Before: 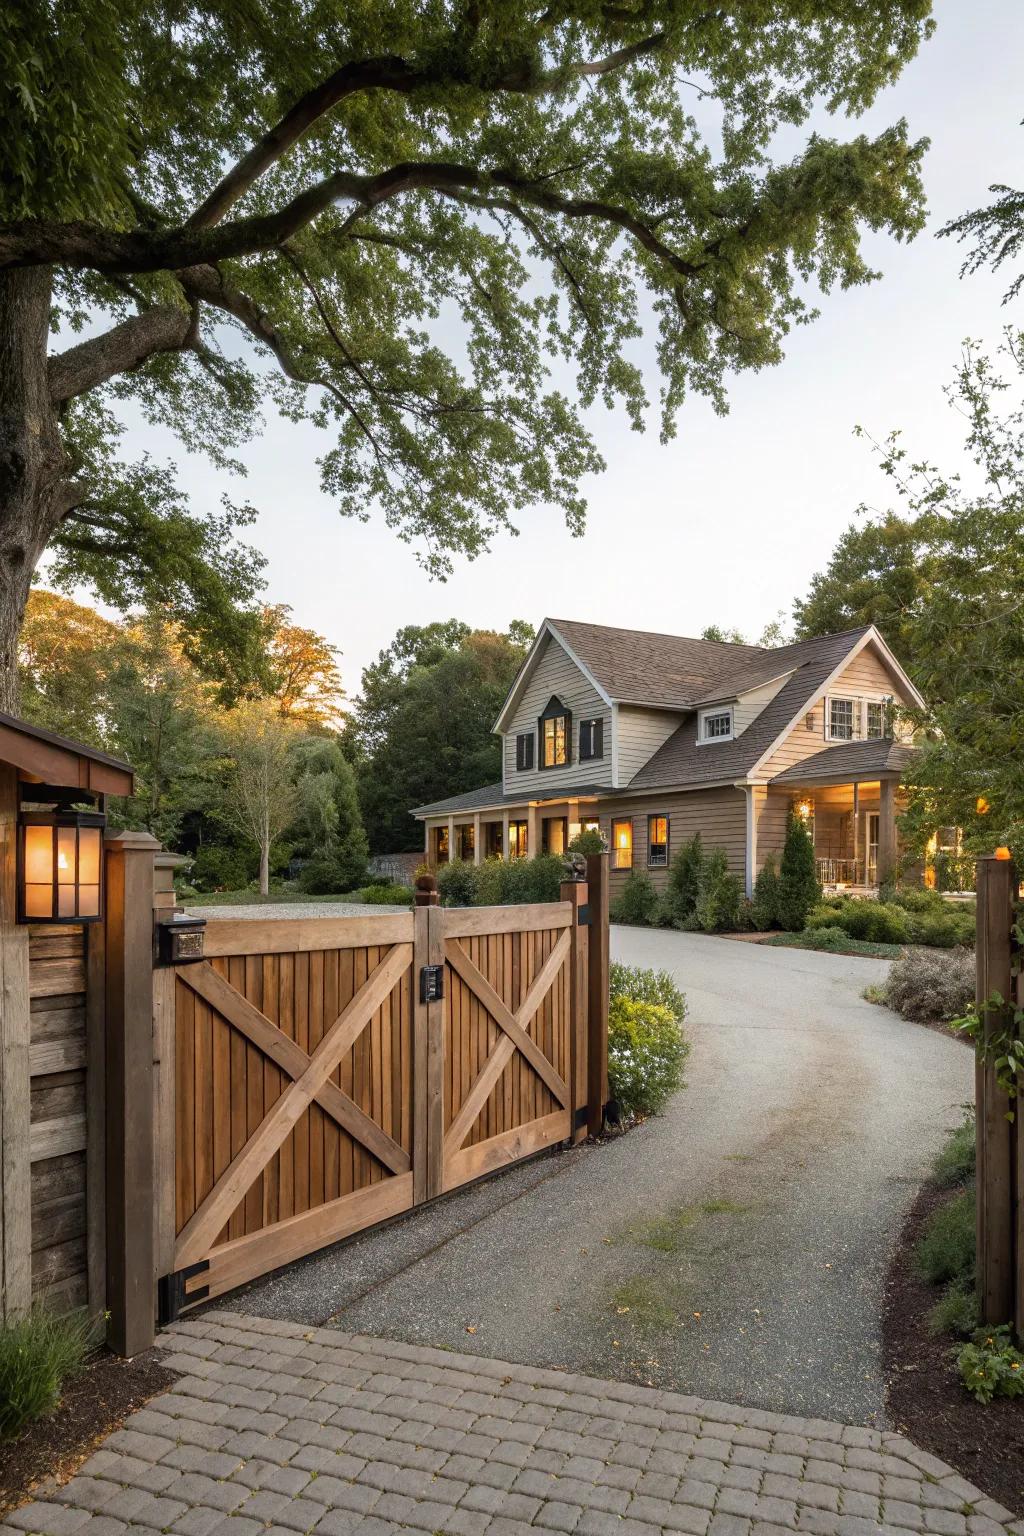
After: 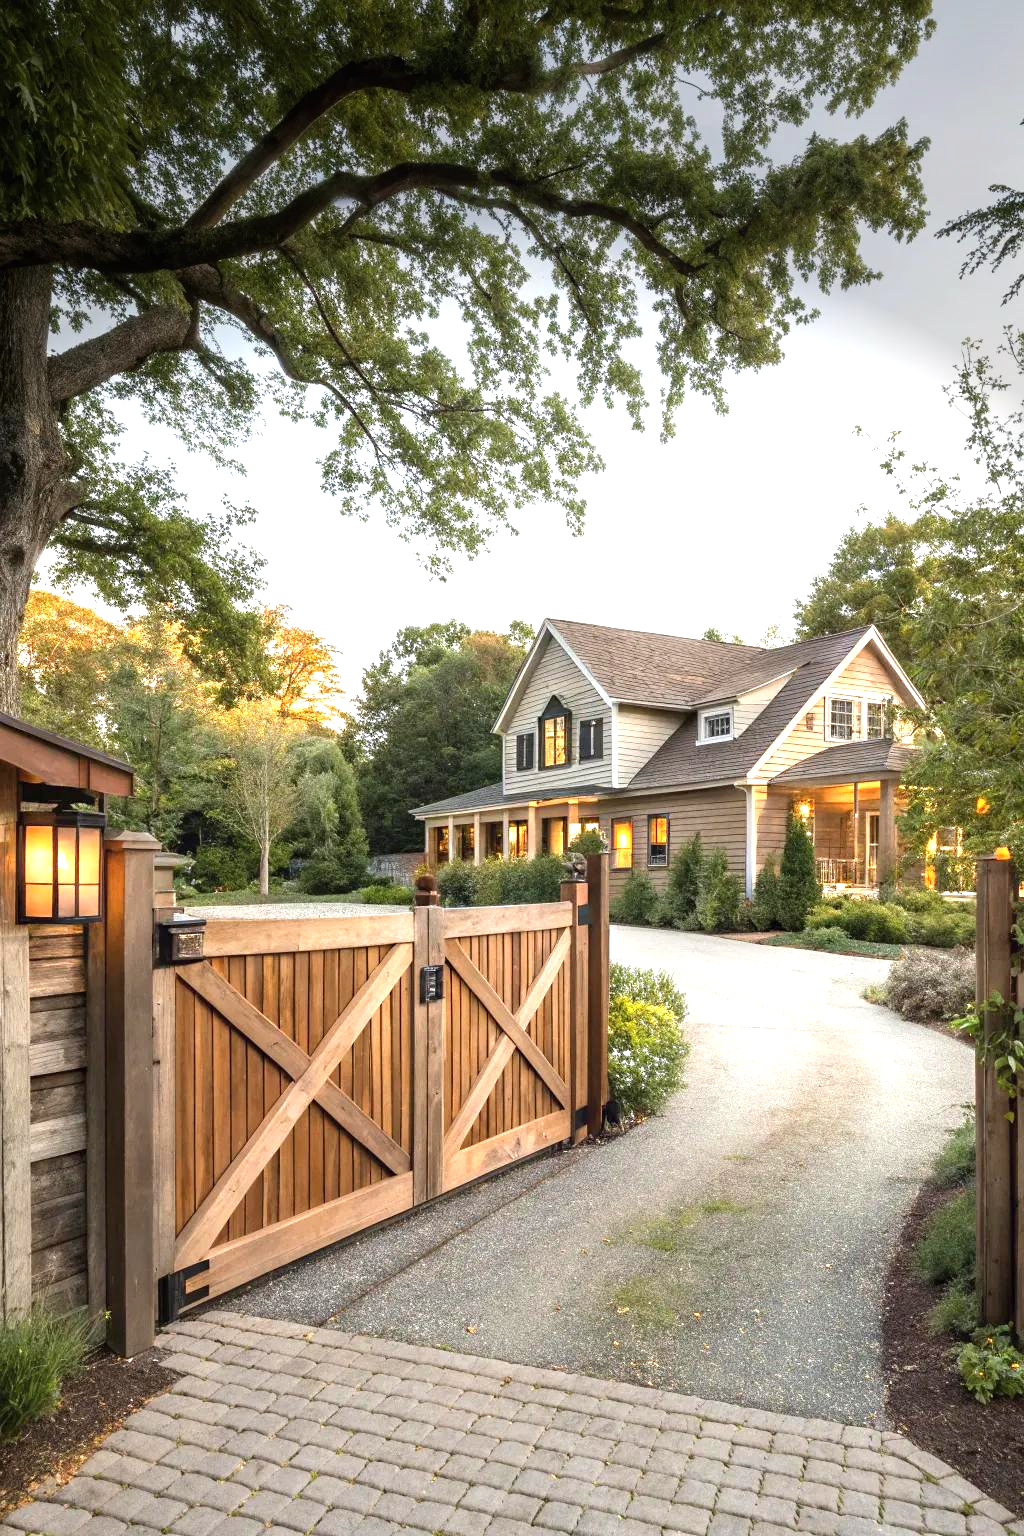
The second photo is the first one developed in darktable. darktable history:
exposure: black level correction 0, exposure 1.1 EV, compensate highlight preservation false
vignetting: fall-off start 87.8%, fall-off radius 24.09%, brightness -0.646, saturation -0.007, center (-0.026, 0.399)
levels: levels [0, 0.498, 1]
